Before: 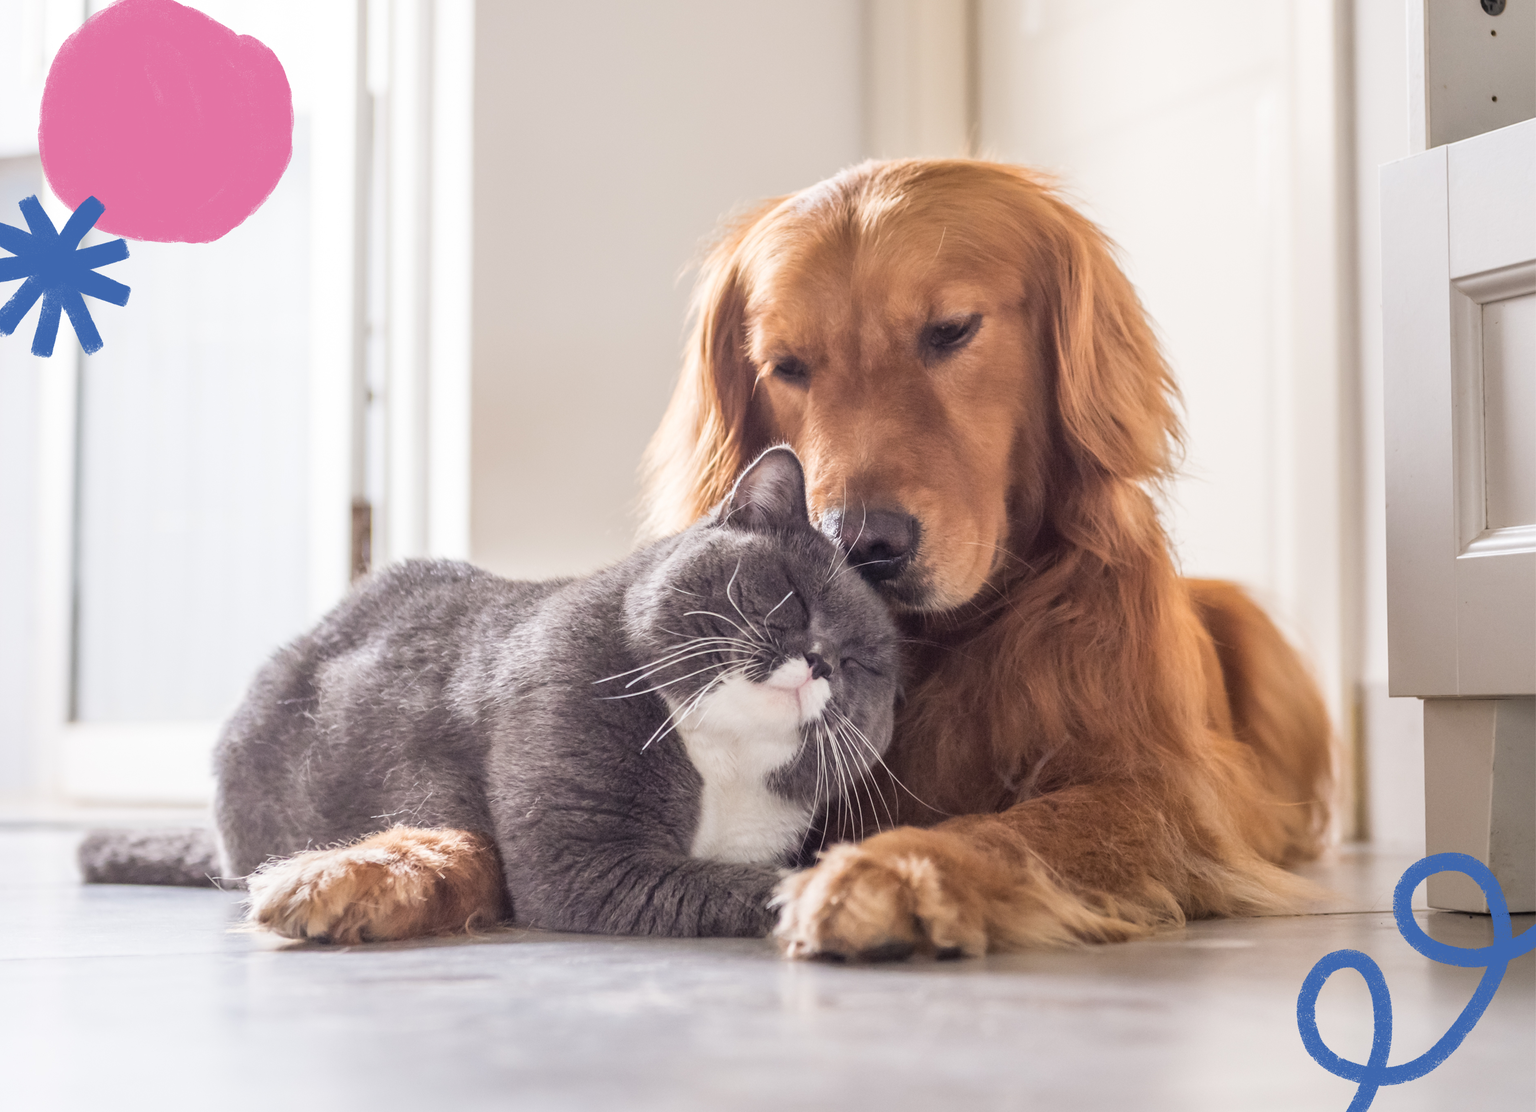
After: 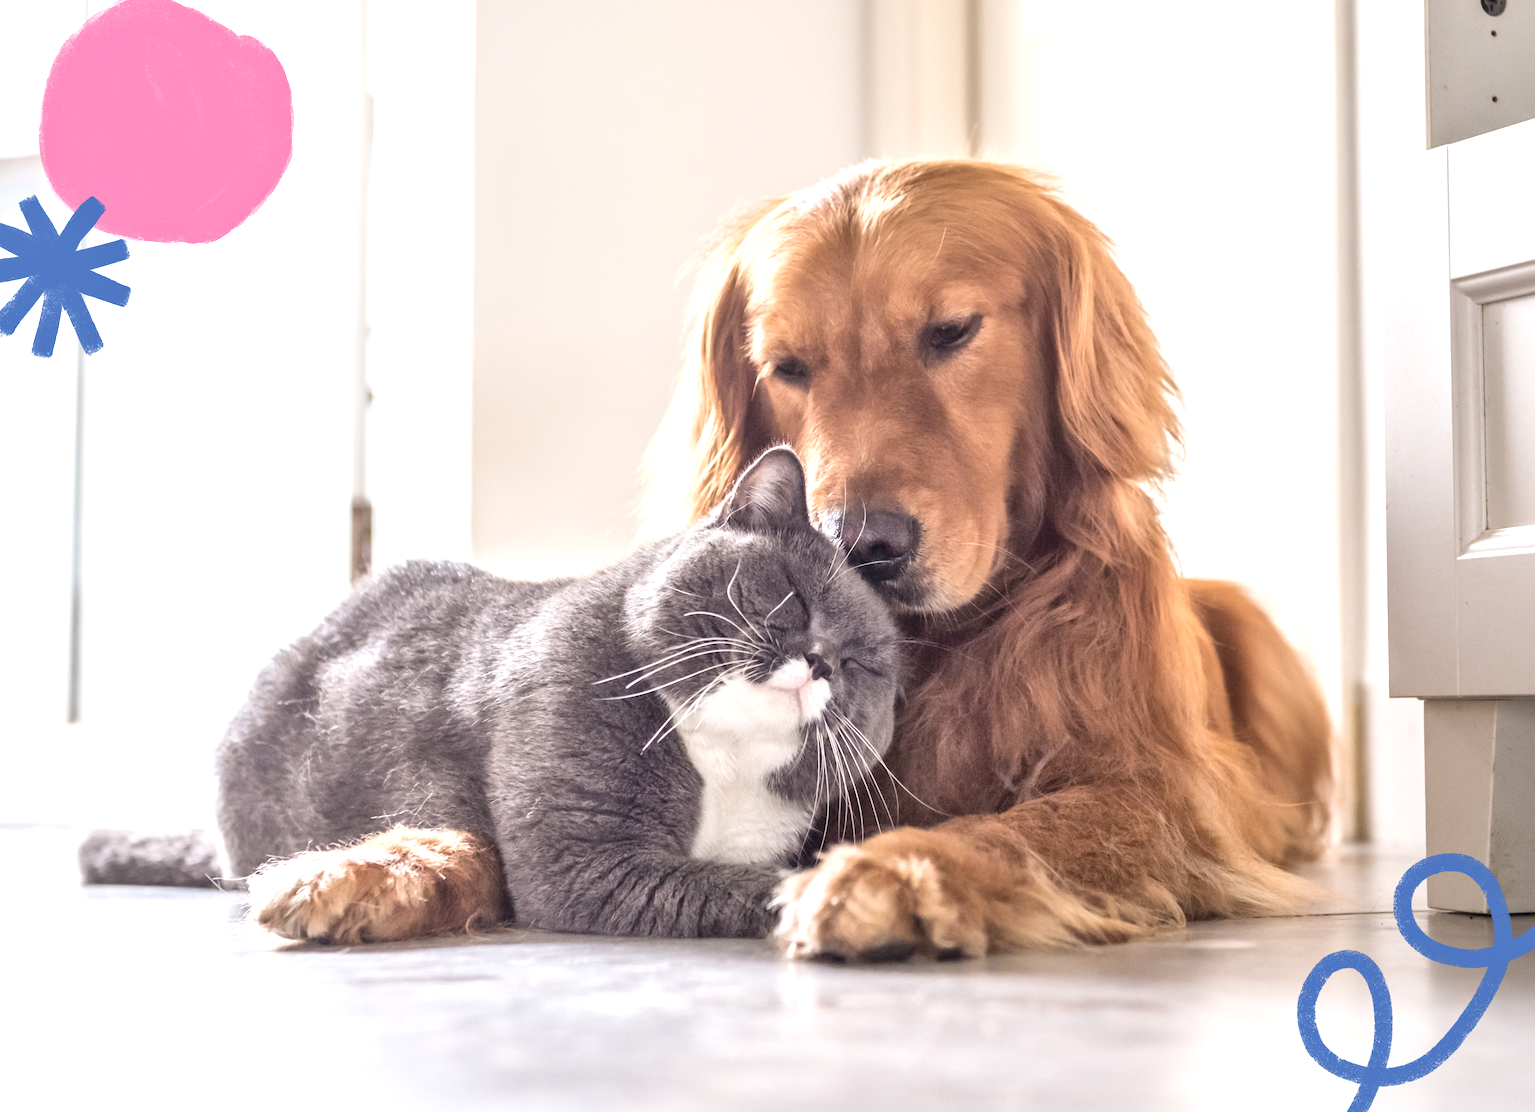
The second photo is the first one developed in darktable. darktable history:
shadows and highlights: radius 112.57, shadows 51.66, white point adjustment 8.98, highlights -5.34, soften with gaussian
exposure: black level correction 0, exposure 0.198 EV, compensate exposure bias true, compensate highlight preservation false
local contrast: mode bilateral grid, contrast 20, coarseness 51, detail 119%, midtone range 0.2
